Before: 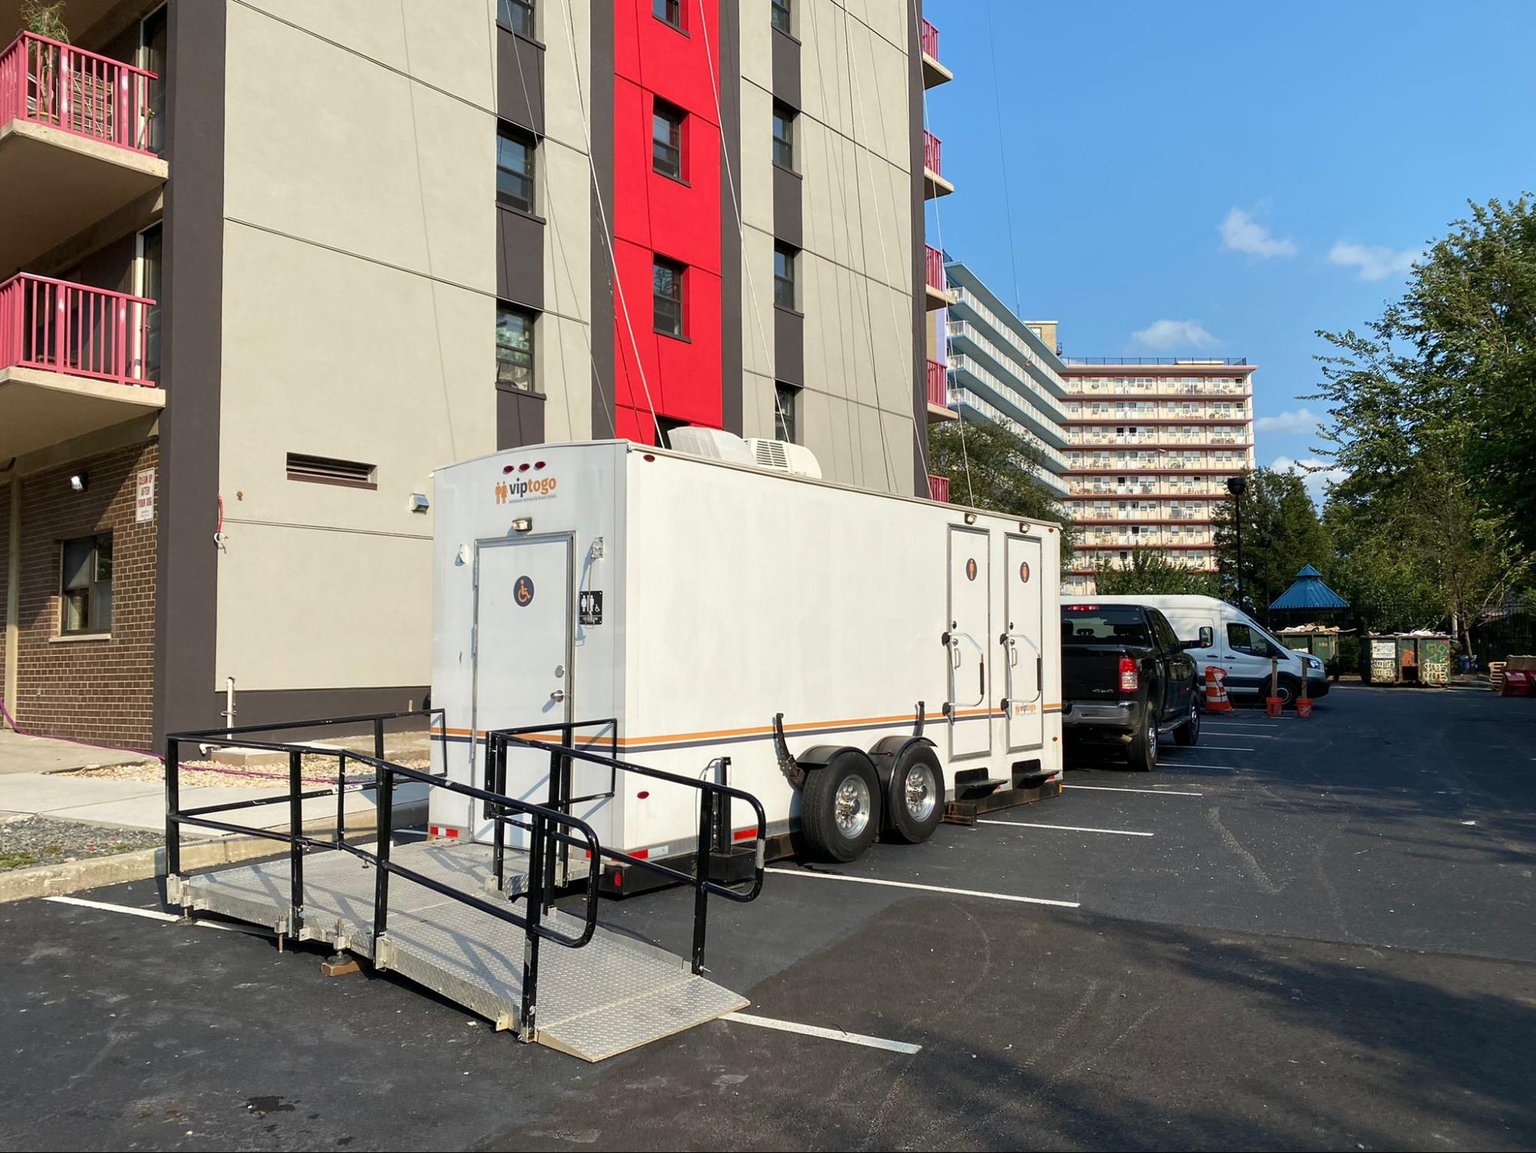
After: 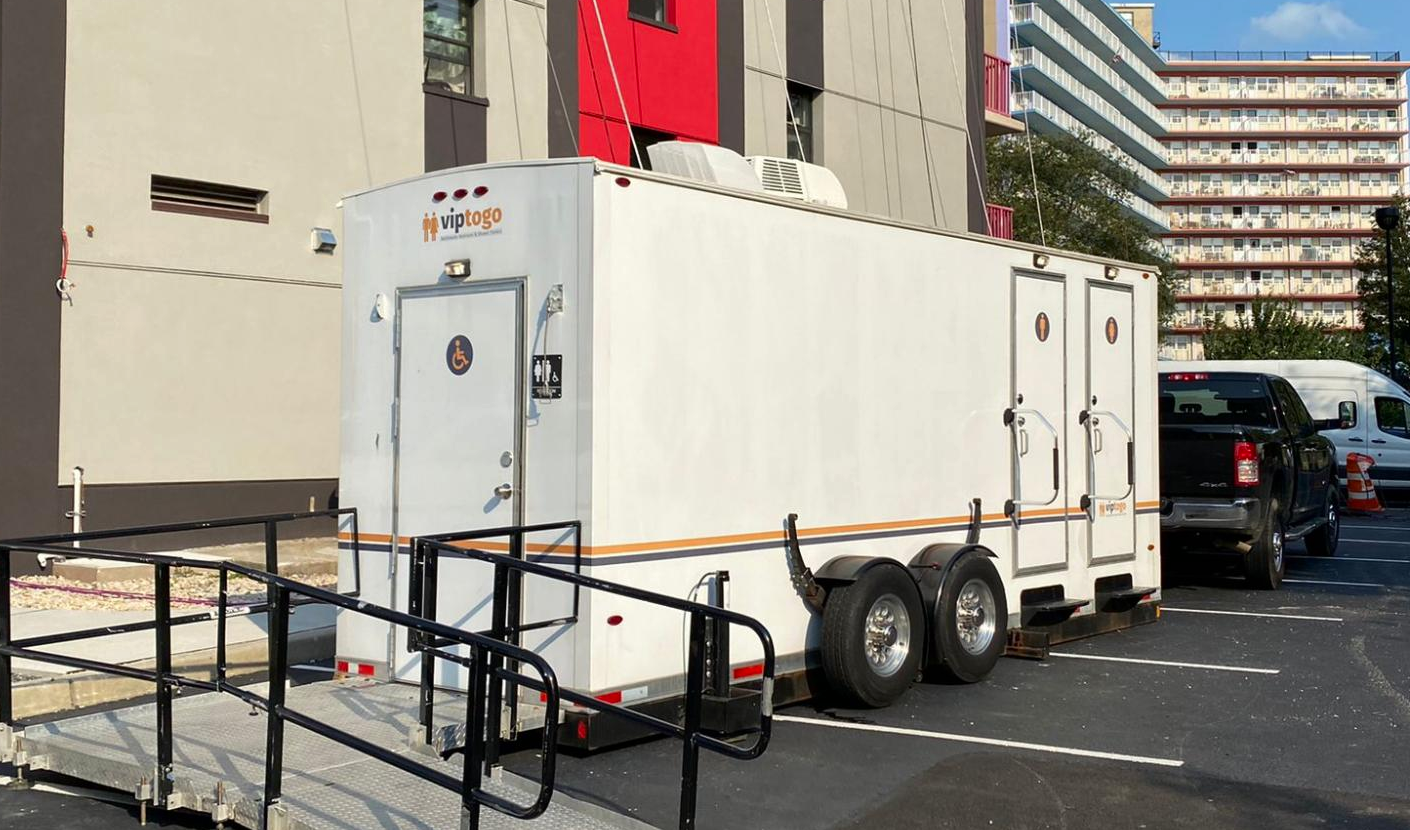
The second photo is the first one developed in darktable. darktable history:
contrast brightness saturation: contrast 0.03, brightness -0.04
crop: left 11.123%, top 27.61%, right 18.3%, bottom 17.034%
